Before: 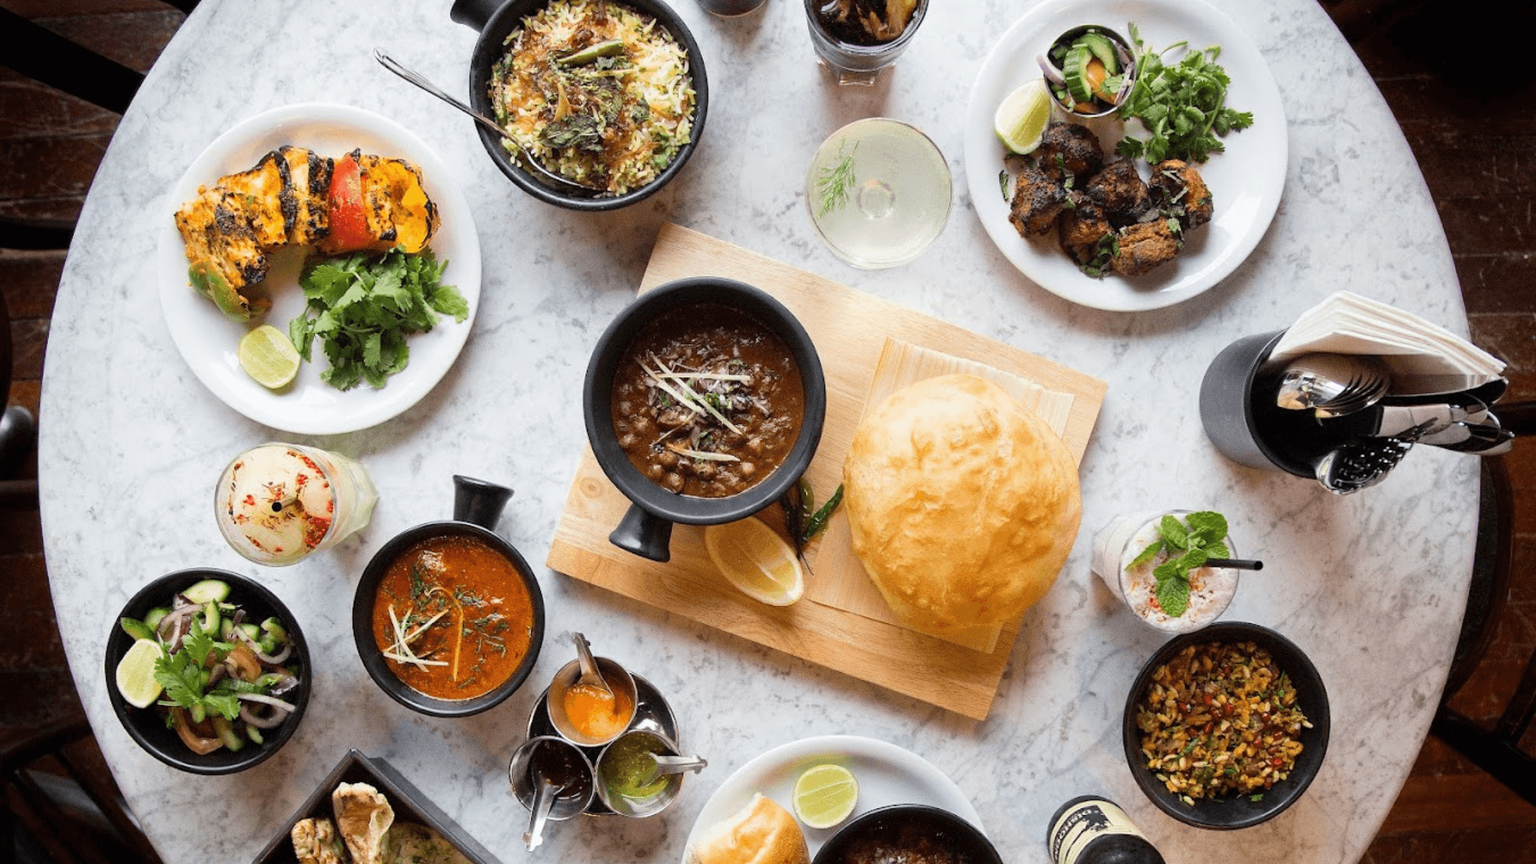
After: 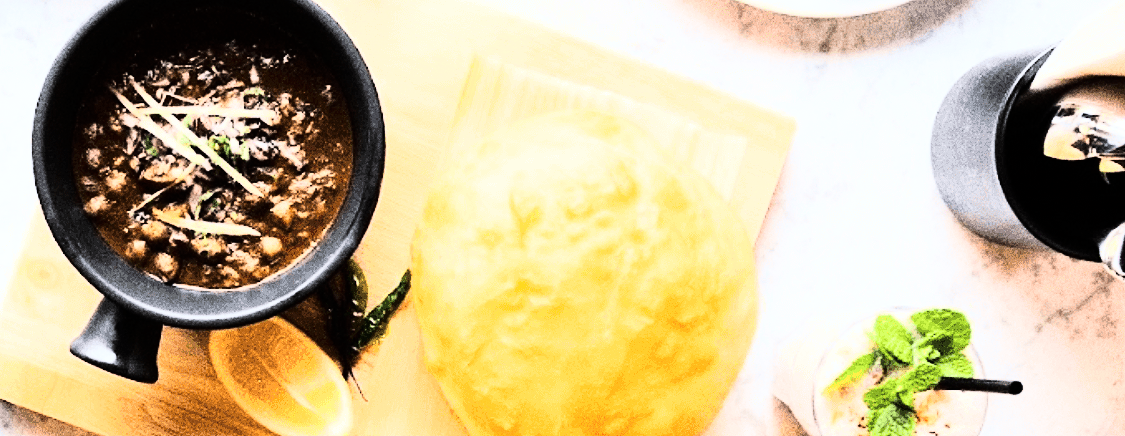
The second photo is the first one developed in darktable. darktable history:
crop: left 36.607%, top 34.735%, right 13.146%, bottom 30.611%
grain: coarseness 22.88 ISO
rgb curve: curves: ch0 [(0, 0) (0.21, 0.15) (0.24, 0.21) (0.5, 0.75) (0.75, 0.96) (0.89, 0.99) (1, 1)]; ch1 [(0, 0.02) (0.21, 0.13) (0.25, 0.2) (0.5, 0.67) (0.75, 0.9) (0.89, 0.97) (1, 1)]; ch2 [(0, 0.02) (0.21, 0.13) (0.25, 0.2) (0.5, 0.67) (0.75, 0.9) (0.89, 0.97) (1, 1)], compensate middle gray true
tone curve: curves: ch0 [(0, 0) (0.195, 0.109) (0.751, 0.848) (1, 1)], color space Lab, linked channels, preserve colors none
